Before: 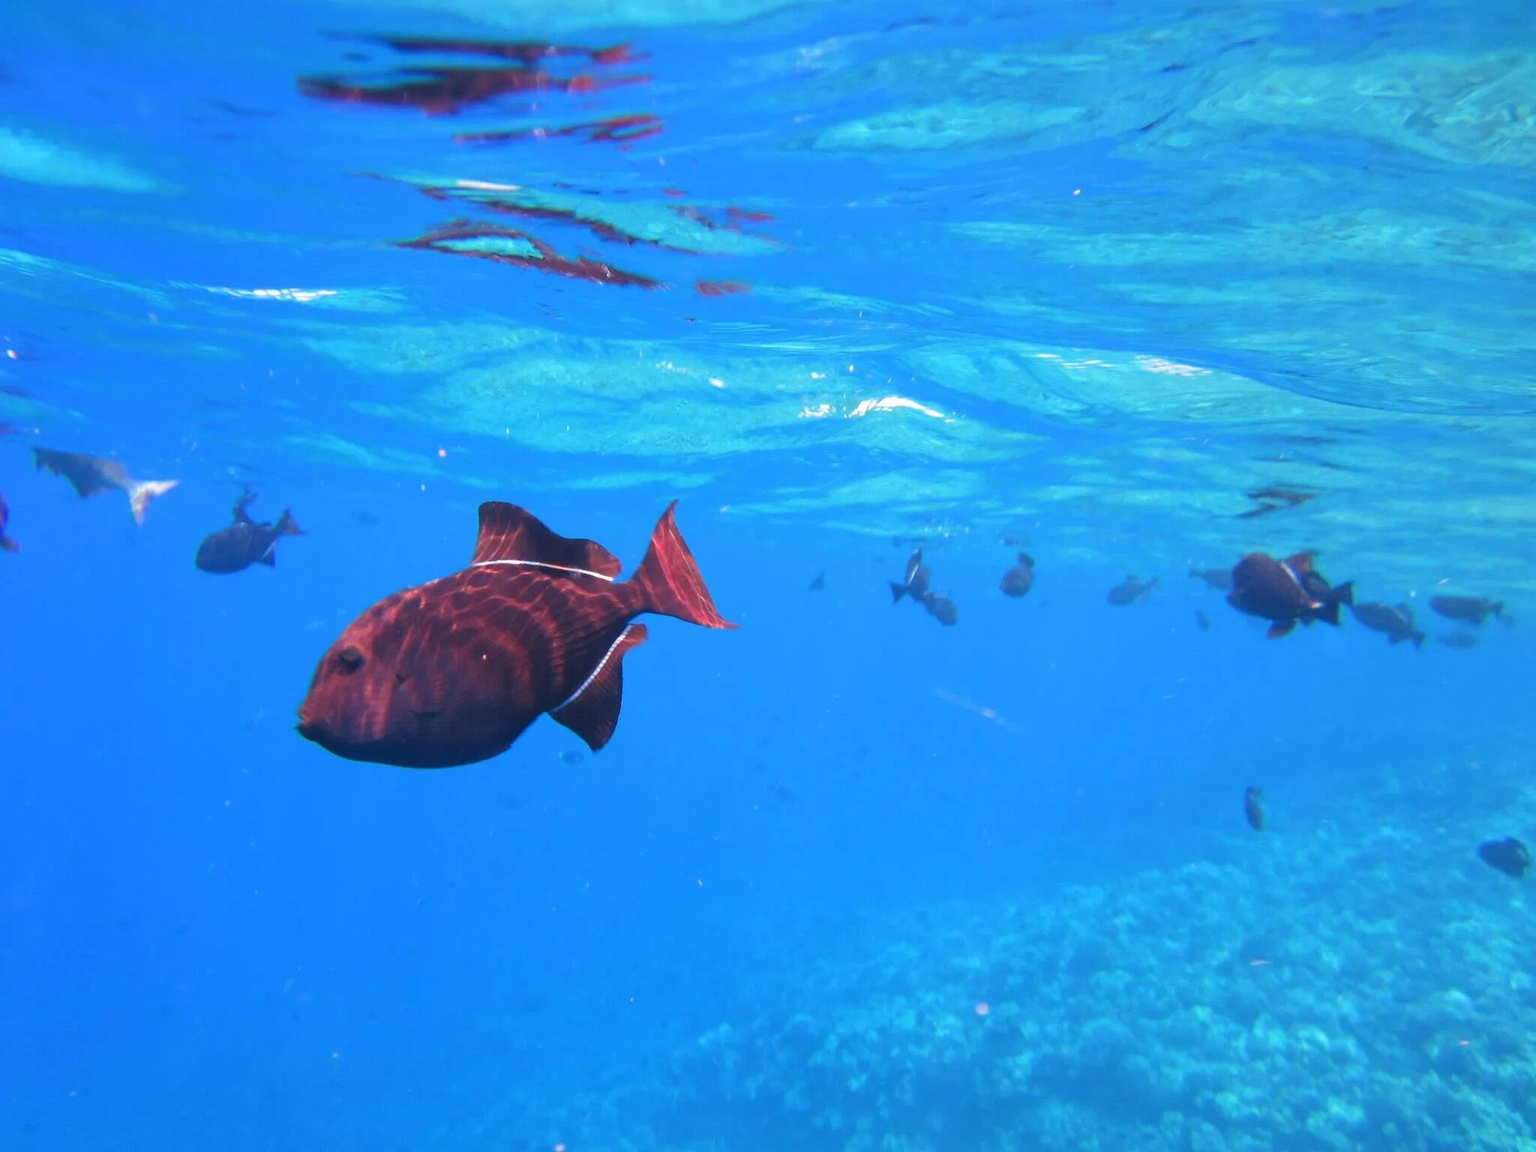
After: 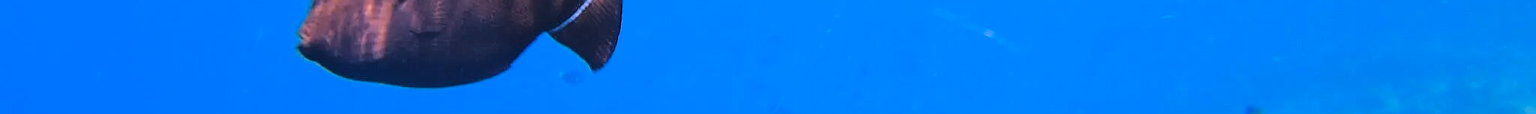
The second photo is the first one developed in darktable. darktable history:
tone equalizer: on, module defaults
crop and rotate: top 59.084%, bottom 30.916%
sharpen: on, module defaults
local contrast: highlights 100%, shadows 100%, detail 120%, midtone range 0.2
white balance: red 0.967, blue 1.049
color zones: curves: ch0 [(0, 0.5) (0.125, 0.4) (0.25, 0.5) (0.375, 0.4) (0.5, 0.4) (0.625, 0.35) (0.75, 0.35) (0.875, 0.5)]; ch1 [(0, 0.35) (0.125, 0.45) (0.25, 0.35) (0.375, 0.35) (0.5, 0.35) (0.625, 0.35) (0.75, 0.45) (0.875, 0.35)]; ch2 [(0, 0.6) (0.125, 0.5) (0.25, 0.5) (0.375, 0.6) (0.5, 0.6) (0.625, 0.5) (0.75, 0.5) (0.875, 0.5)]
base curve: curves: ch0 [(0, 0) (0.028, 0.03) (0.121, 0.232) (0.46, 0.748) (0.859, 0.968) (1, 1)]
